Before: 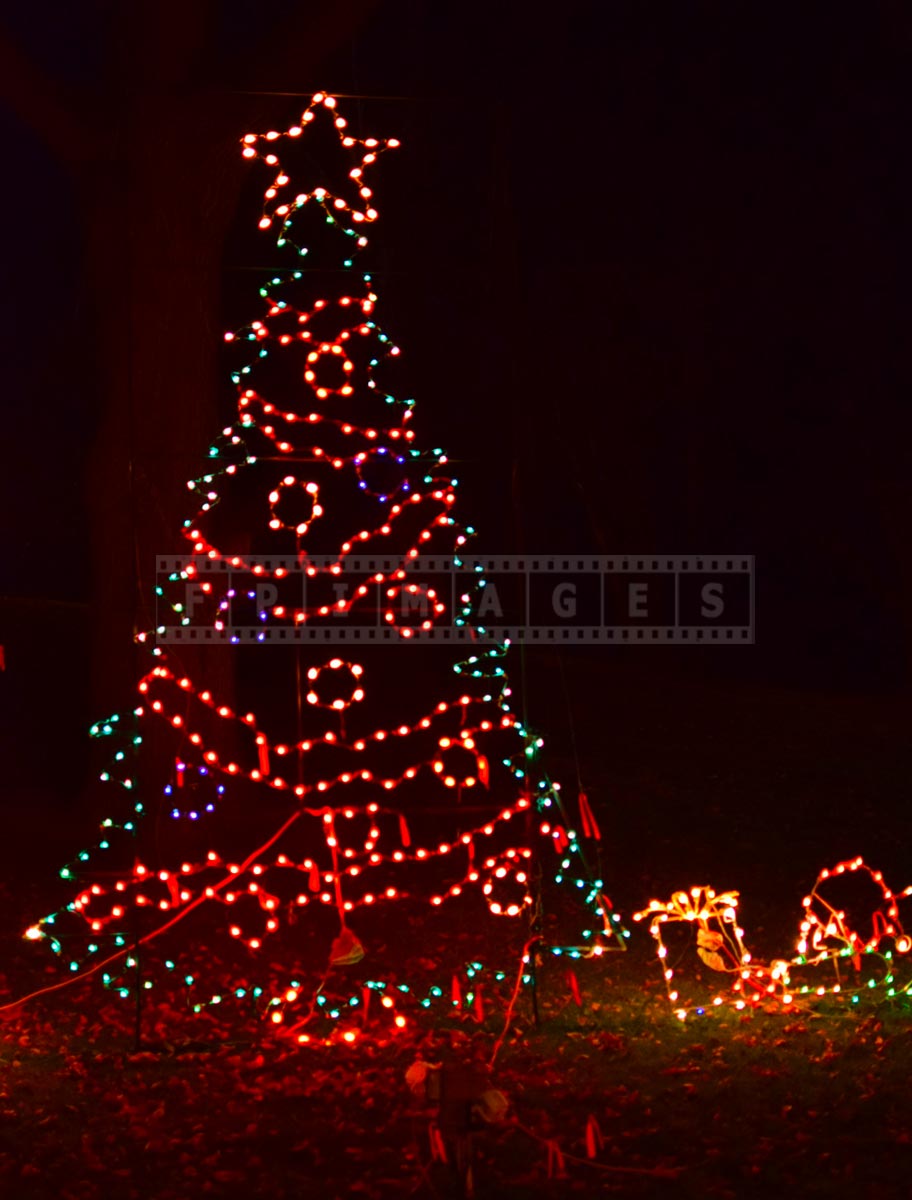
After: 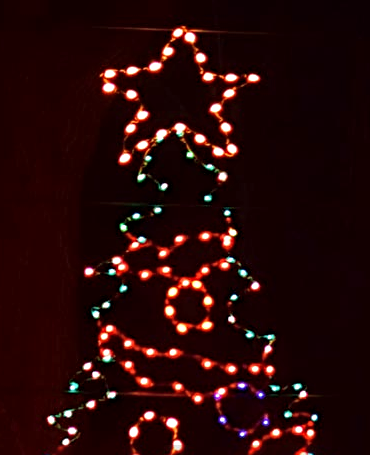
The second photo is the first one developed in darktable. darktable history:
local contrast: on, module defaults
exposure: black level correction 0.001, exposure 0.014 EV, compensate highlight preservation false
crop: left 15.452%, top 5.459%, right 43.956%, bottom 56.62%
sharpen: radius 4
